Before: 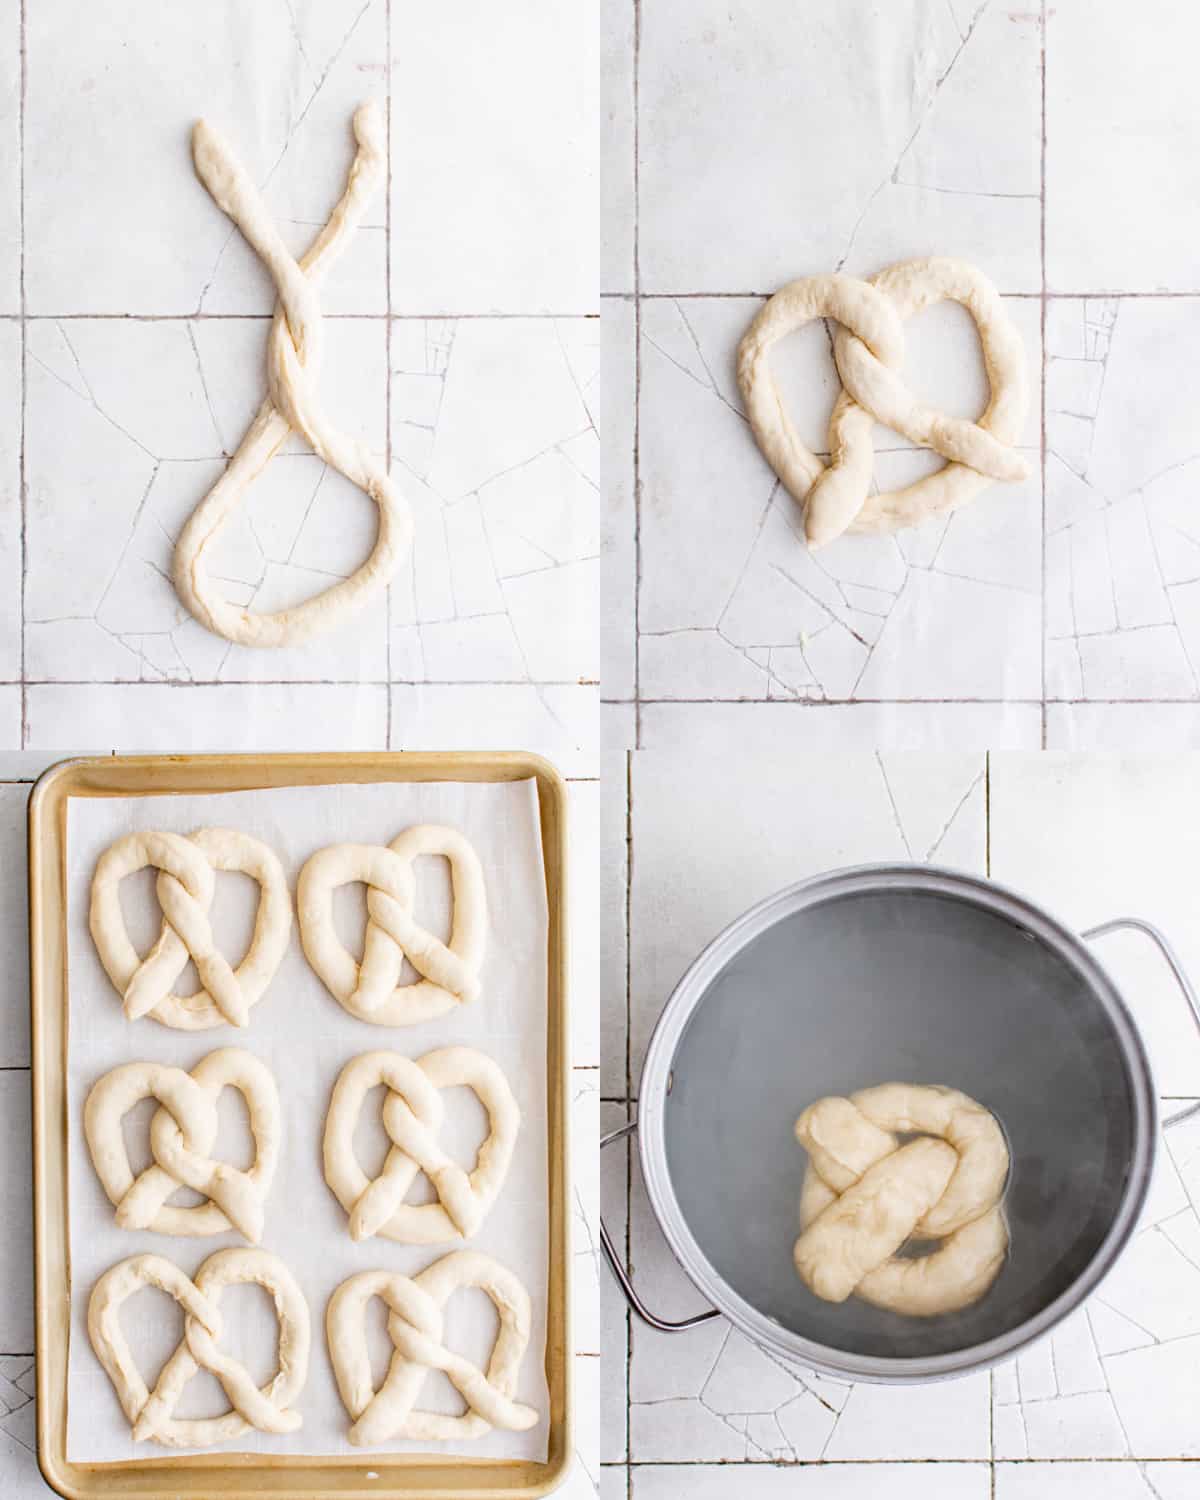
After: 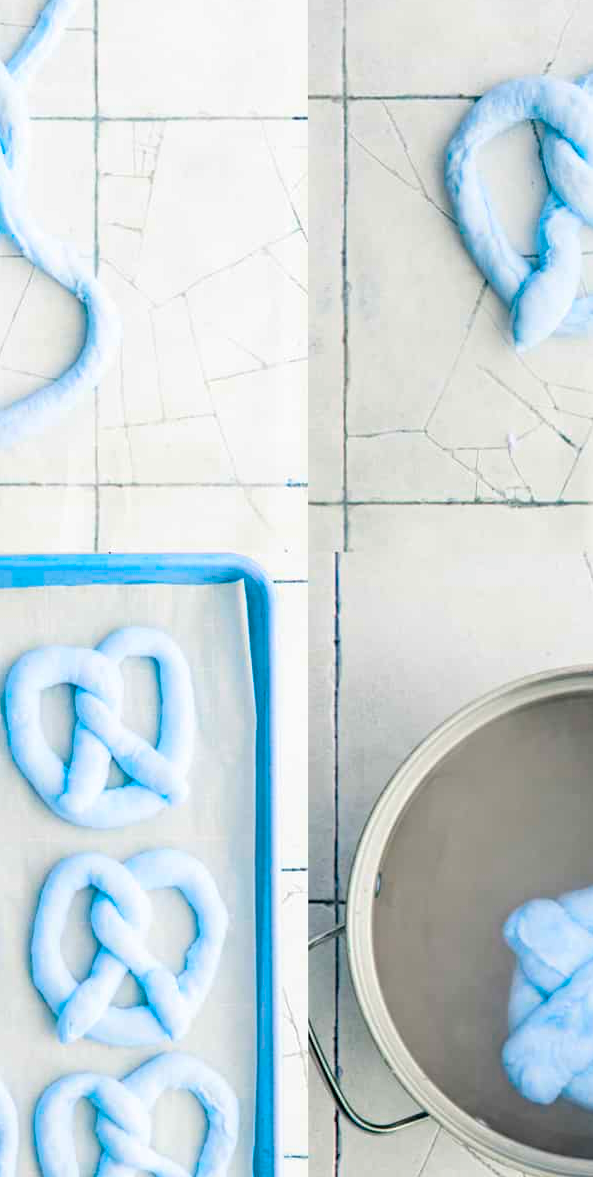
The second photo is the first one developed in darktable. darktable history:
crop and rotate: angle 0.02°, left 24.353%, top 13.219%, right 26.156%, bottom 8.224%
color balance rgb: hue shift 180°, global vibrance 50%, contrast 0.32%
